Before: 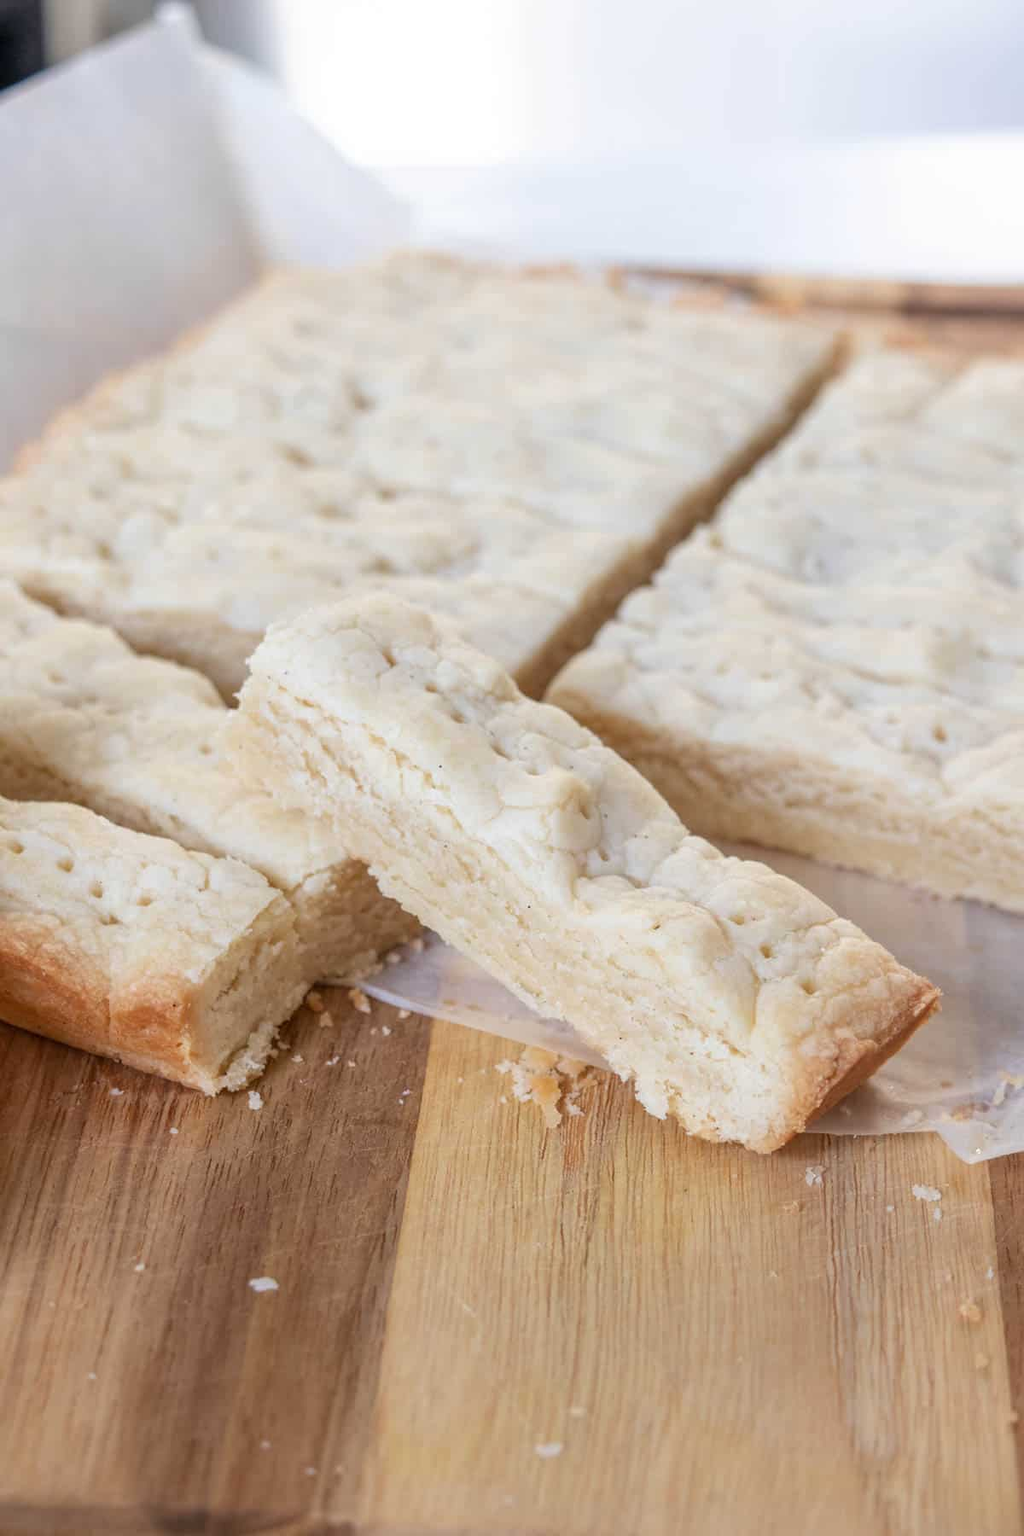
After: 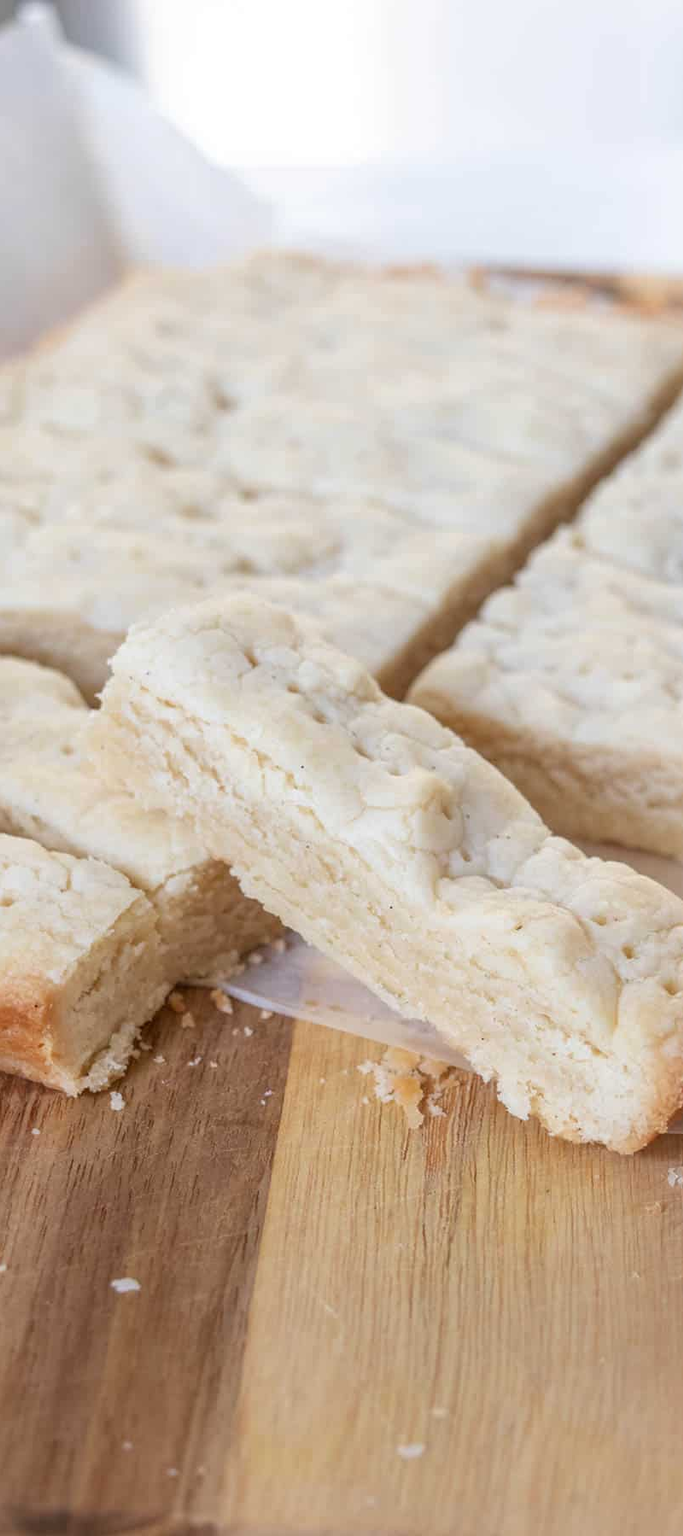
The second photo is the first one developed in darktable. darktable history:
crop and rotate: left 13.537%, right 19.796%
